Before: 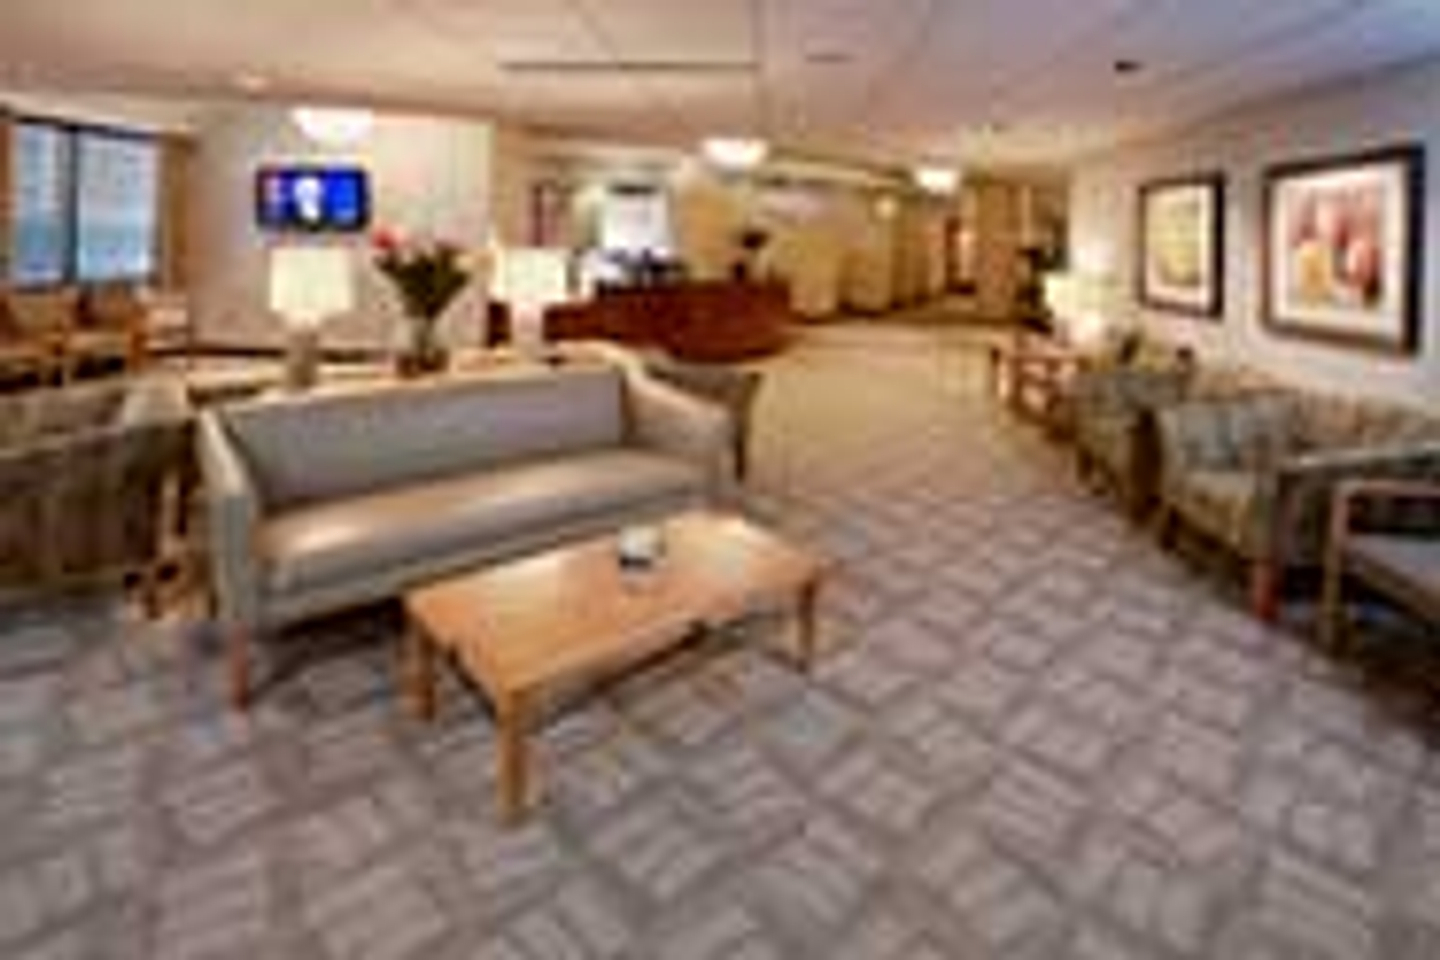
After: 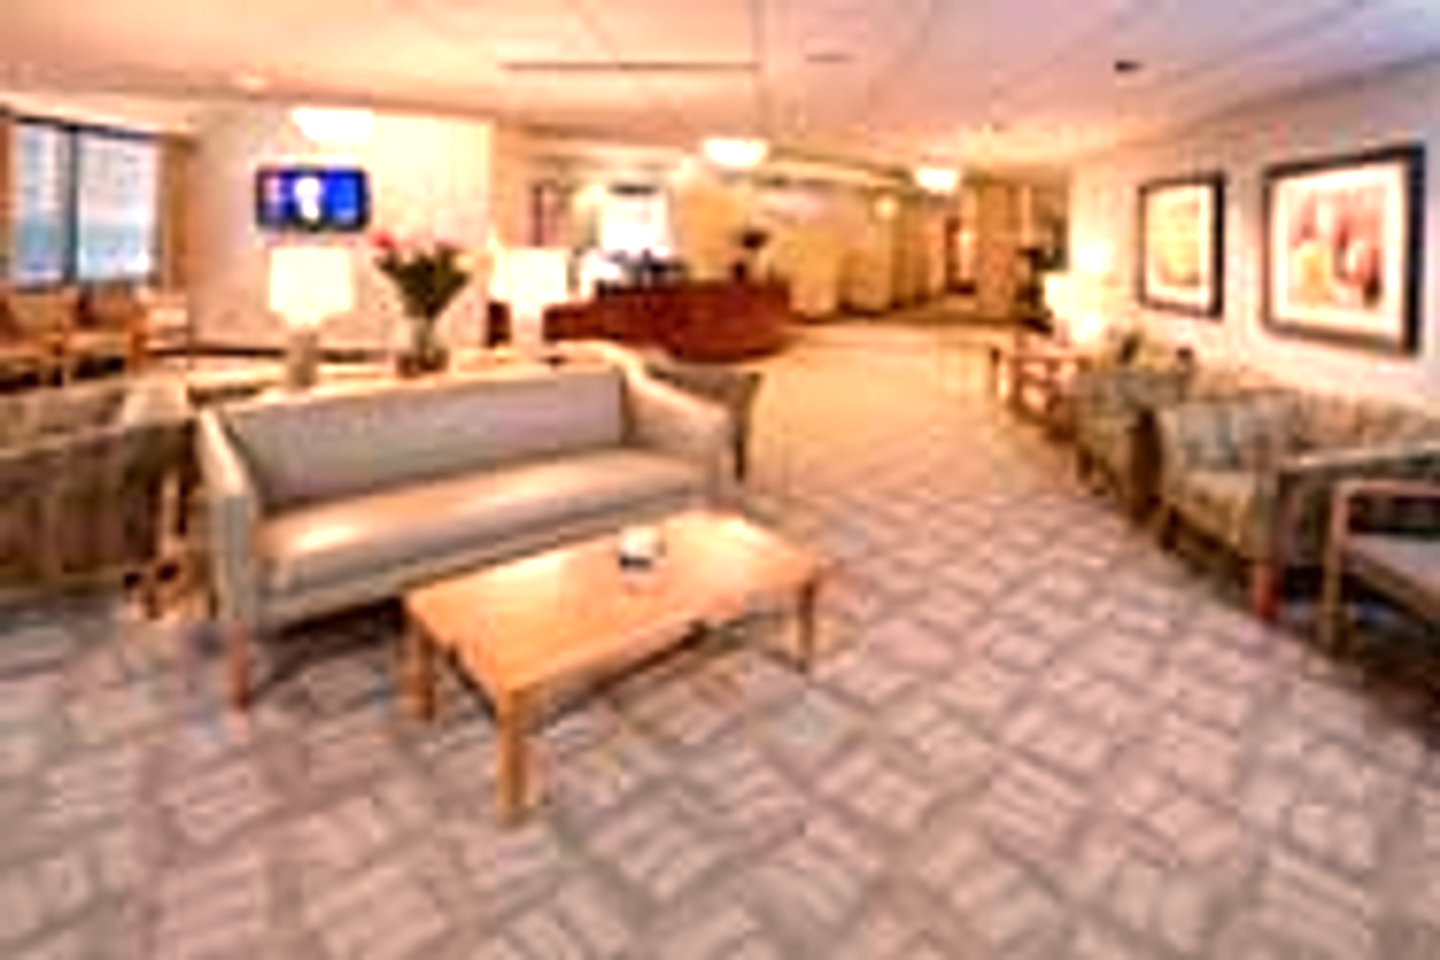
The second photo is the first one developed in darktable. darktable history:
exposure: black level correction 0, exposure 0.7 EV, compensate exposure bias true, compensate highlight preservation false
white balance: red 1.127, blue 0.943
